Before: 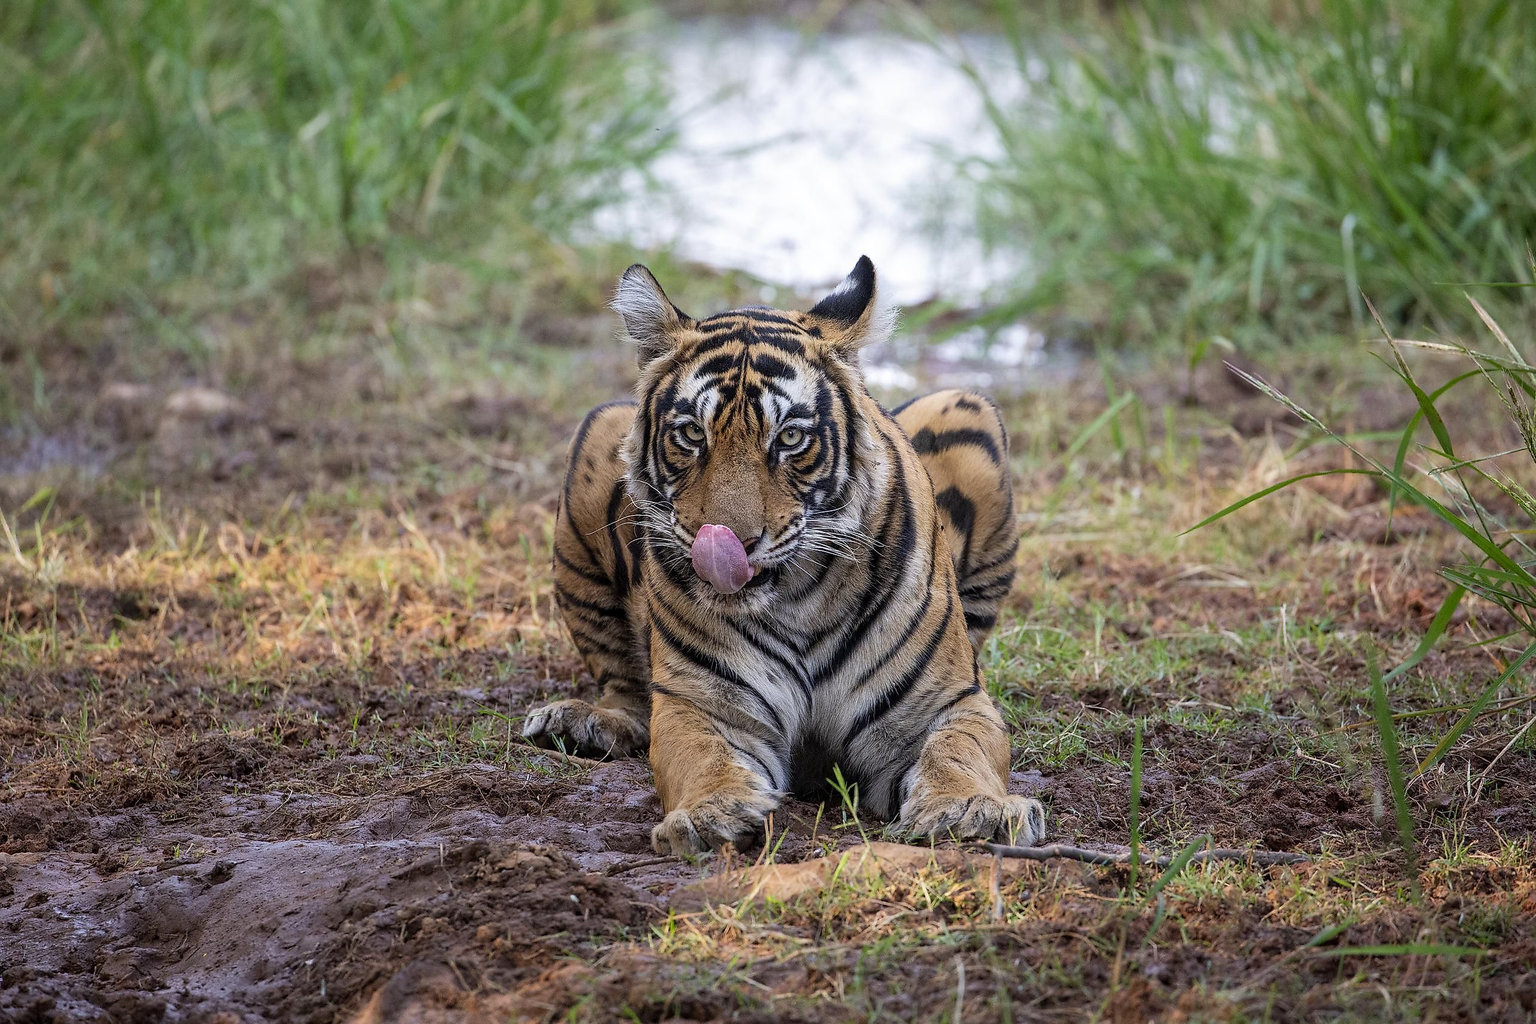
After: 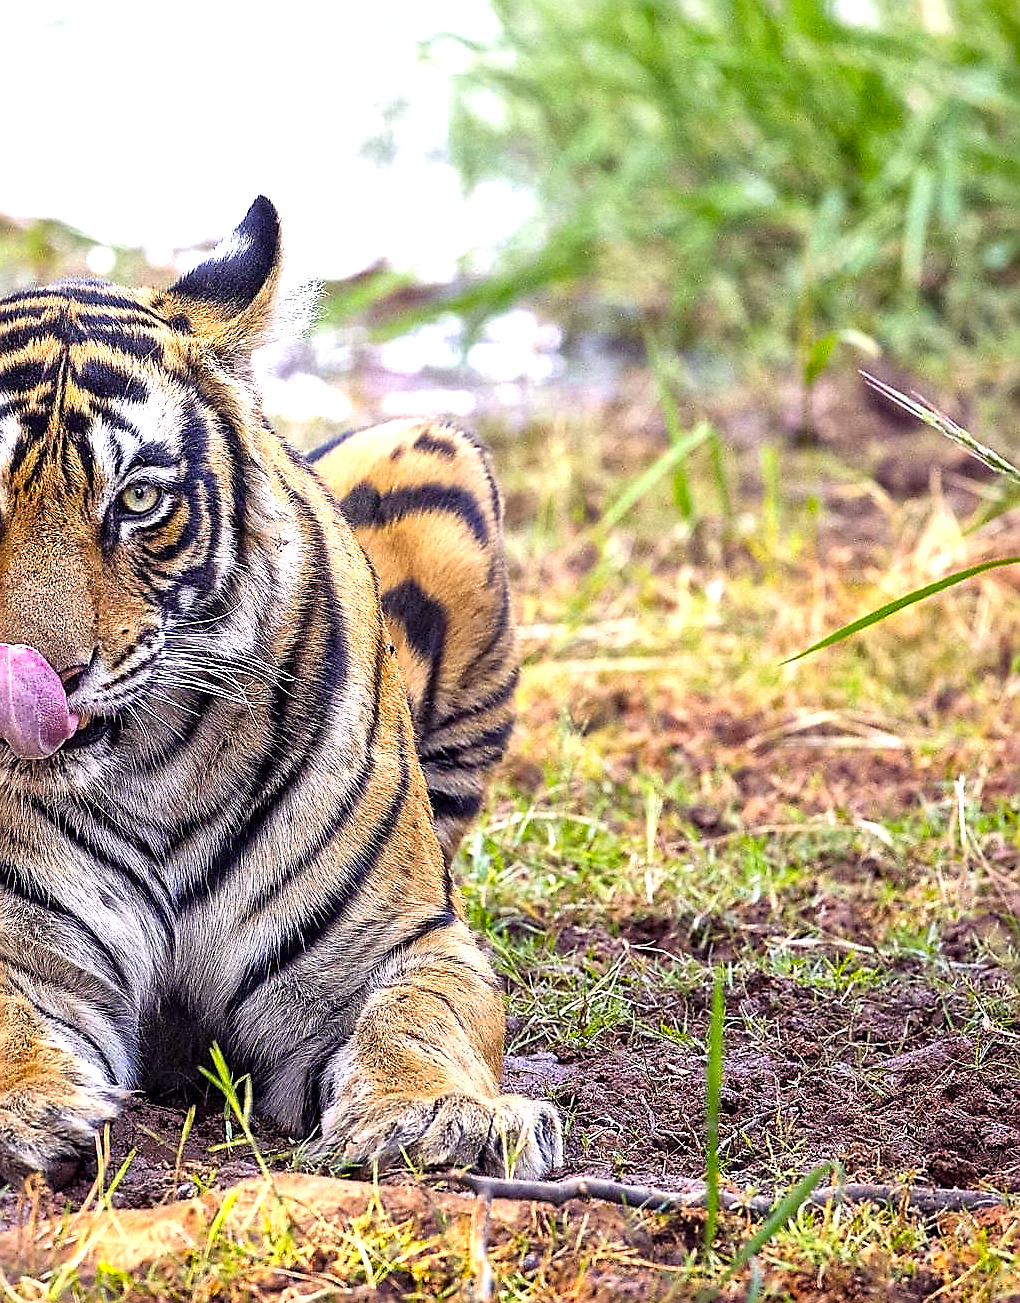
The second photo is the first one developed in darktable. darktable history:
exposure: black level correction 0, exposure 1 EV, compensate highlight preservation false
crop: left 46.065%, top 13.519%, right 14.058%, bottom 10.076%
sharpen: on, module defaults
local contrast: mode bilateral grid, contrast 20, coarseness 20, detail 150%, midtone range 0.2
color balance rgb: shadows lift › luminance -21.892%, shadows lift › chroma 9.108%, shadows lift › hue 285.26°, highlights gain › chroma 1.57%, highlights gain › hue 56.3°, linear chroma grading › global chroma 14.482%, perceptual saturation grading › global saturation 25.088%
